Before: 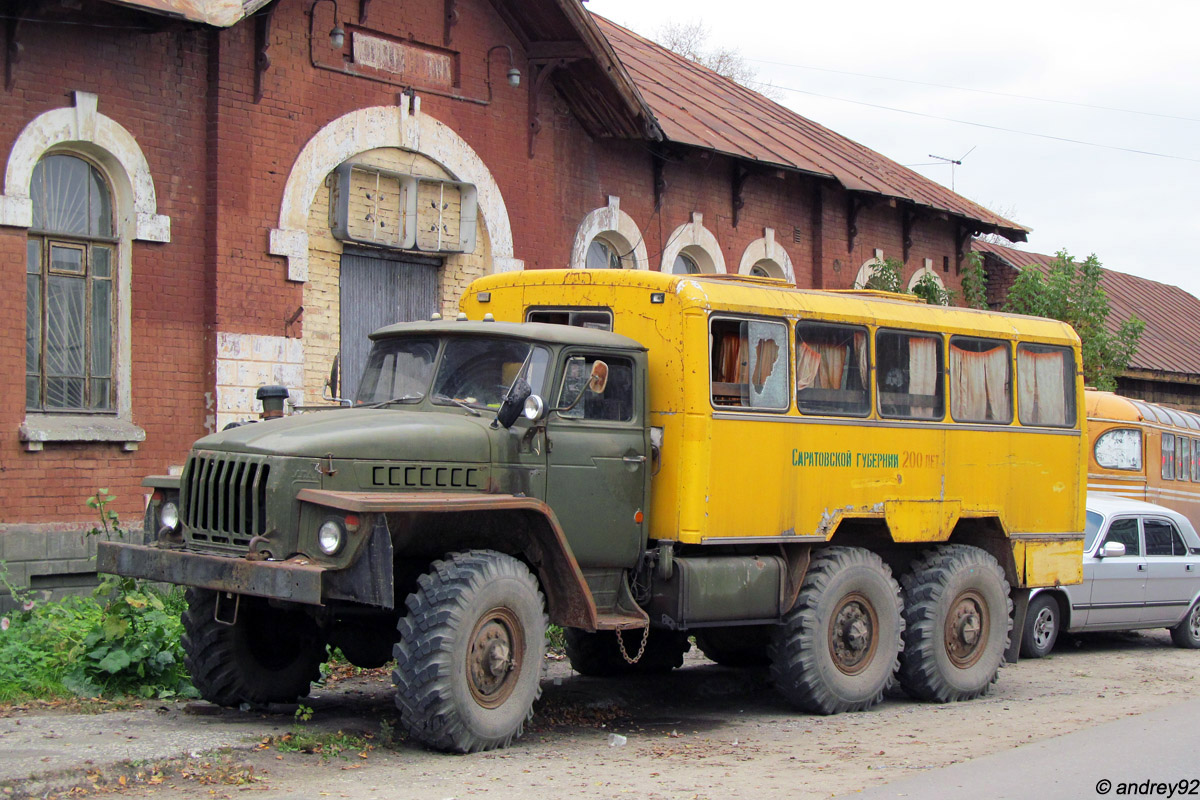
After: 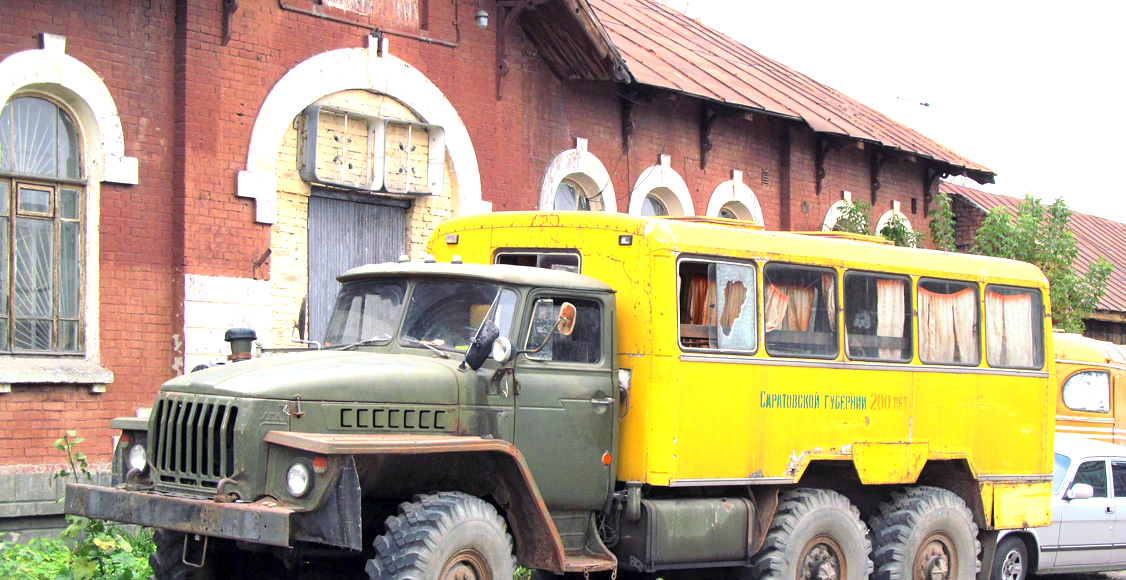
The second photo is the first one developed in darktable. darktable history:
crop: left 2.737%, top 7.287%, right 3.421%, bottom 20.179%
exposure: exposure 1.15 EV, compensate highlight preservation false
